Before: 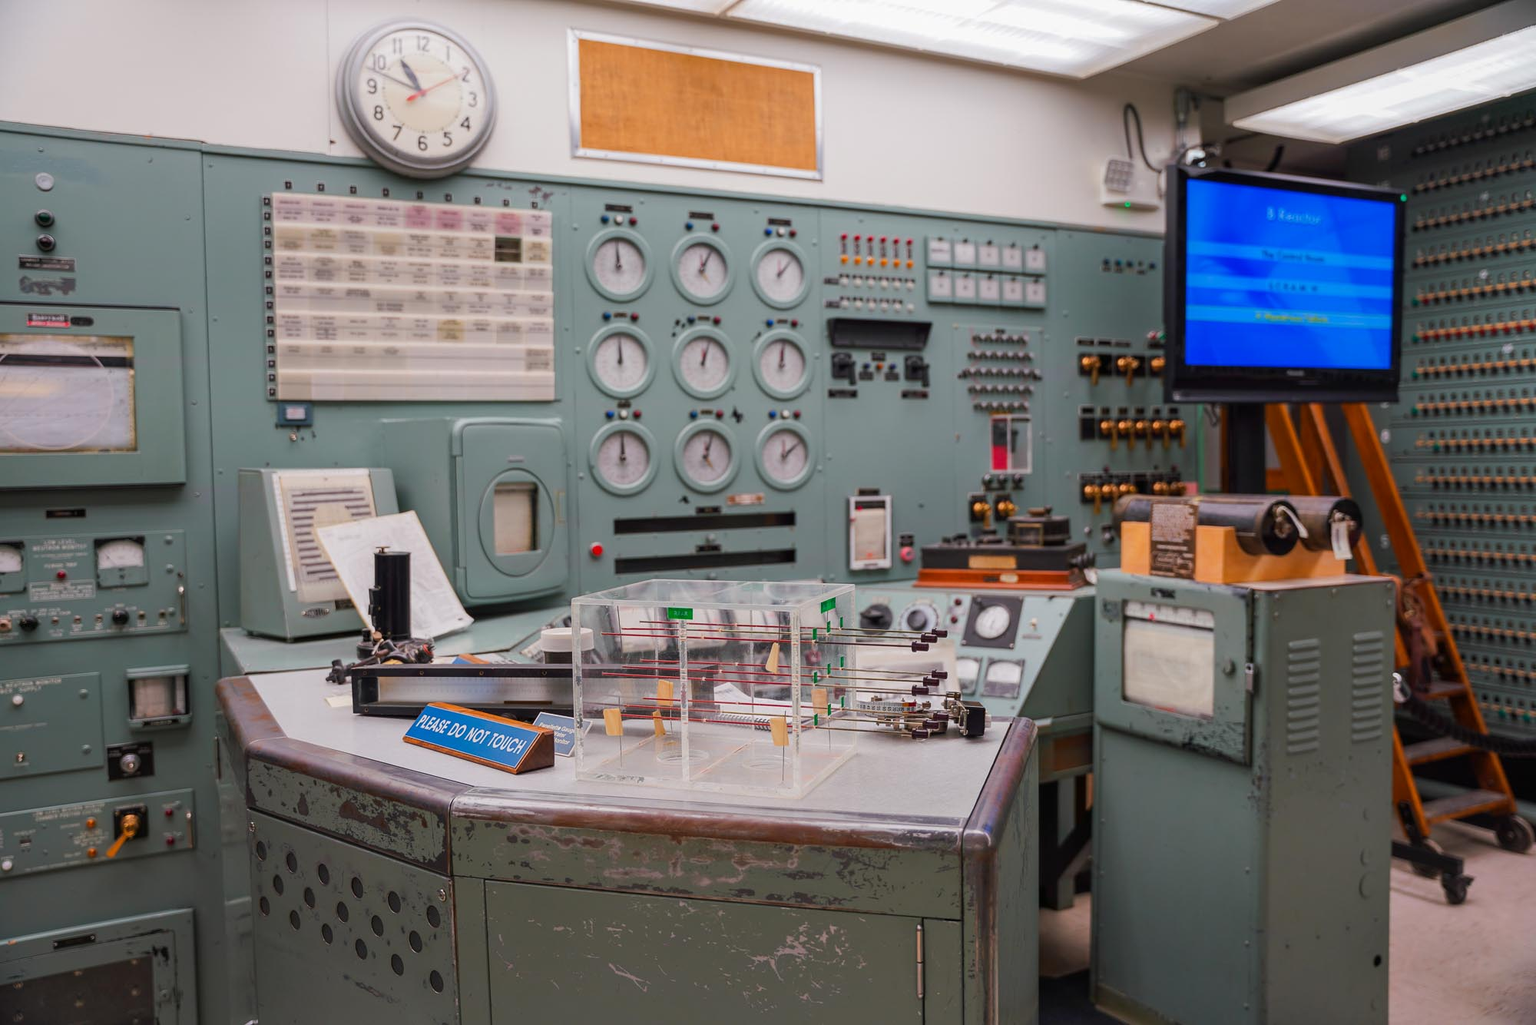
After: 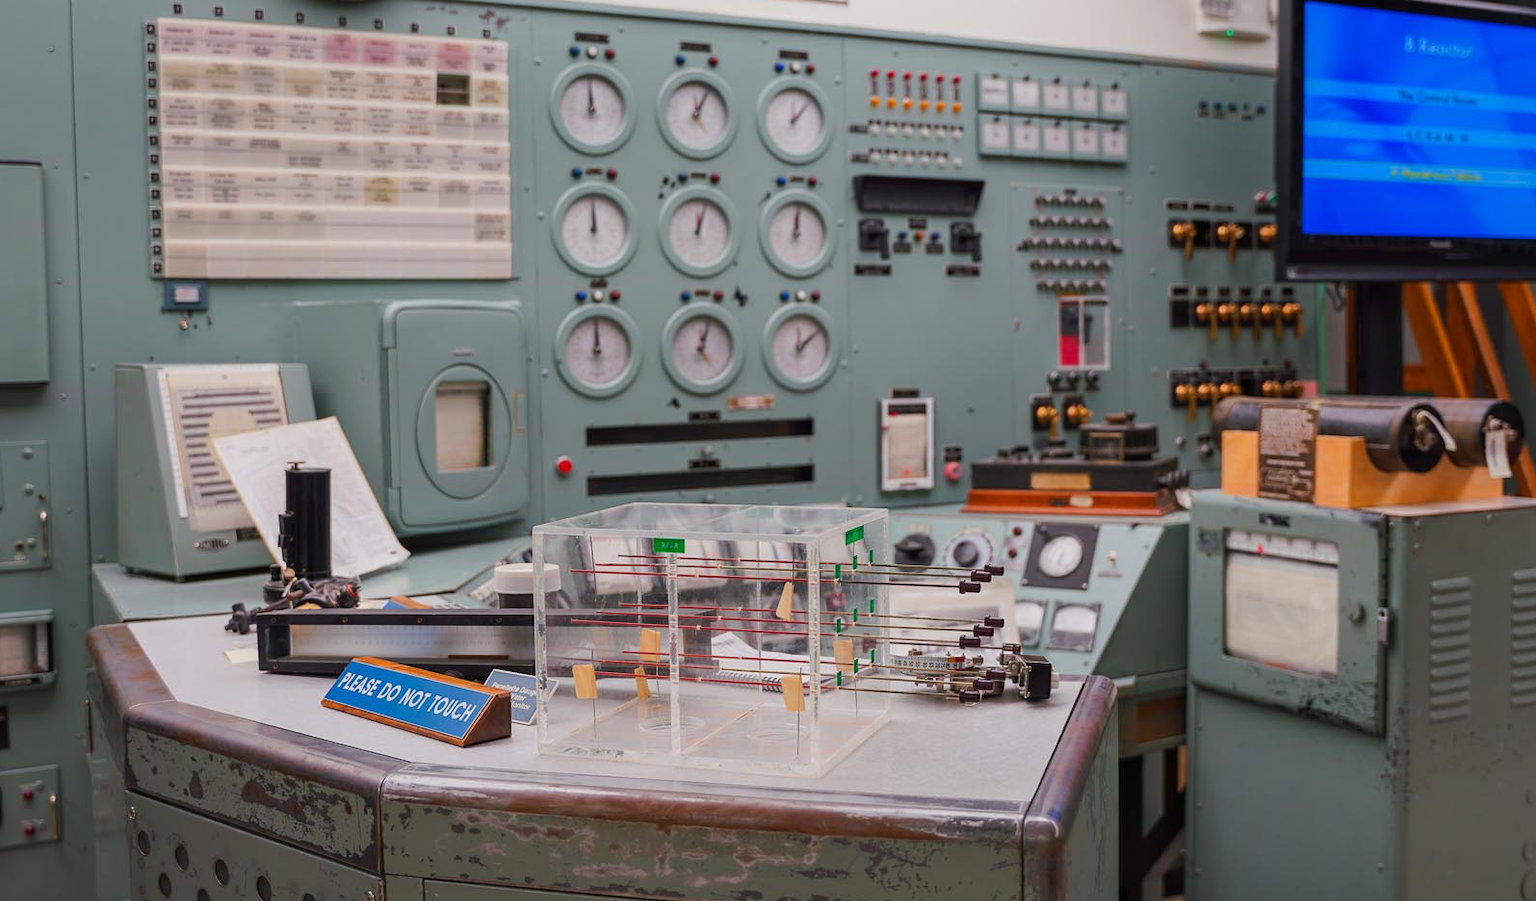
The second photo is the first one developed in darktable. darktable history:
crop: left 9.579%, top 17.435%, right 10.629%, bottom 12.331%
